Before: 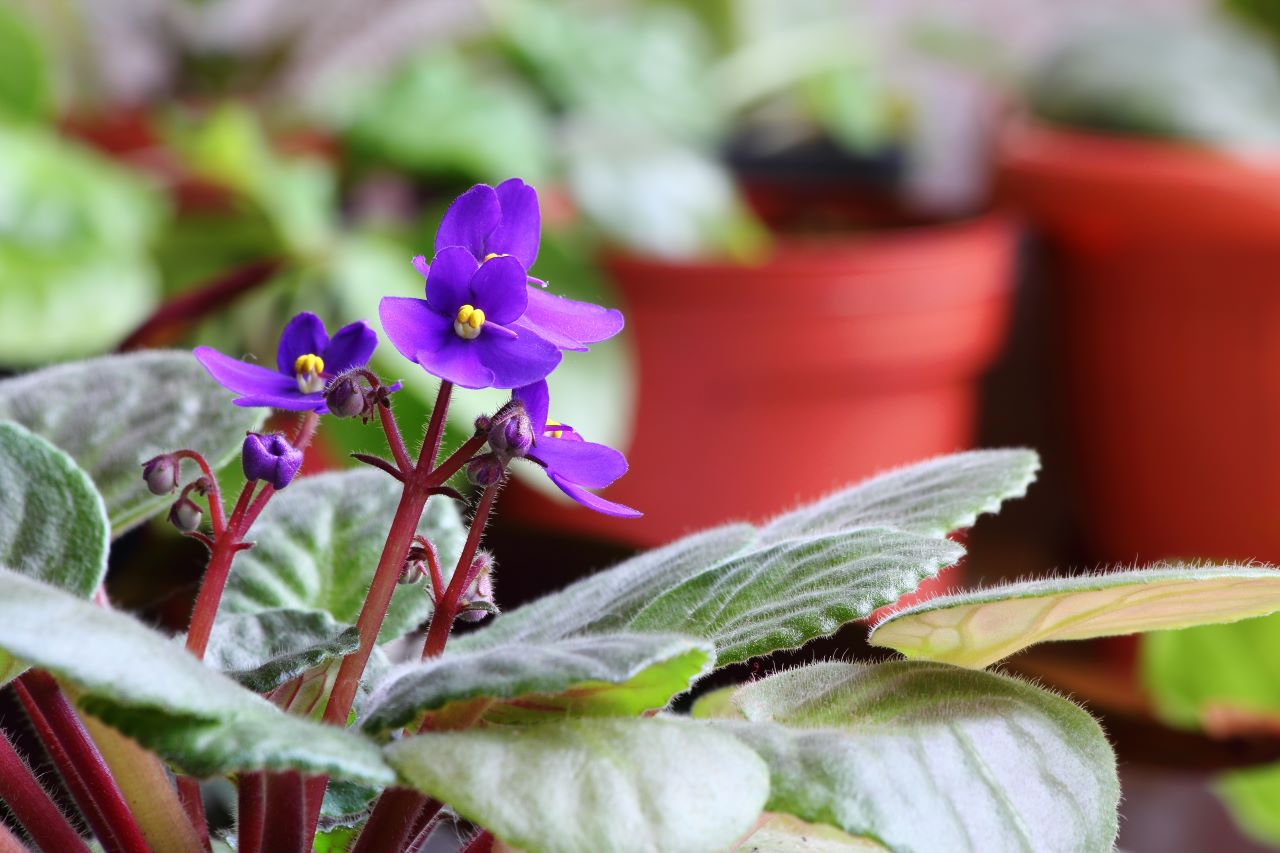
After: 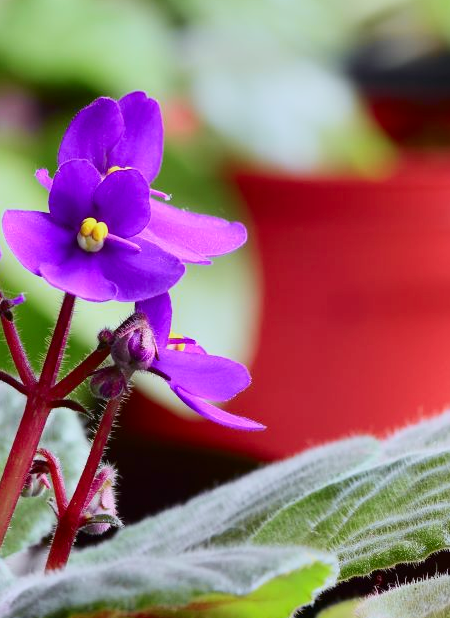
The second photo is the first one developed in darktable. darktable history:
crop and rotate: left 29.476%, top 10.214%, right 35.32%, bottom 17.333%
tone curve: curves: ch0 [(0, 0) (0.091, 0.066) (0.184, 0.16) (0.491, 0.519) (0.748, 0.765) (1, 0.919)]; ch1 [(0, 0) (0.179, 0.173) (0.322, 0.32) (0.424, 0.424) (0.502, 0.5) (0.56, 0.575) (0.631, 0.675) (0.777, 0.806) (1, 1)]; ch2 [(0, 0) (0.434, 0.447) (0.497, 0.498) (0.539, 0.566) (0.676, 0.691) (1, 1)], color space Lab, independent channels, preserve colors none
white balance: red 0.982, blue 1.018
